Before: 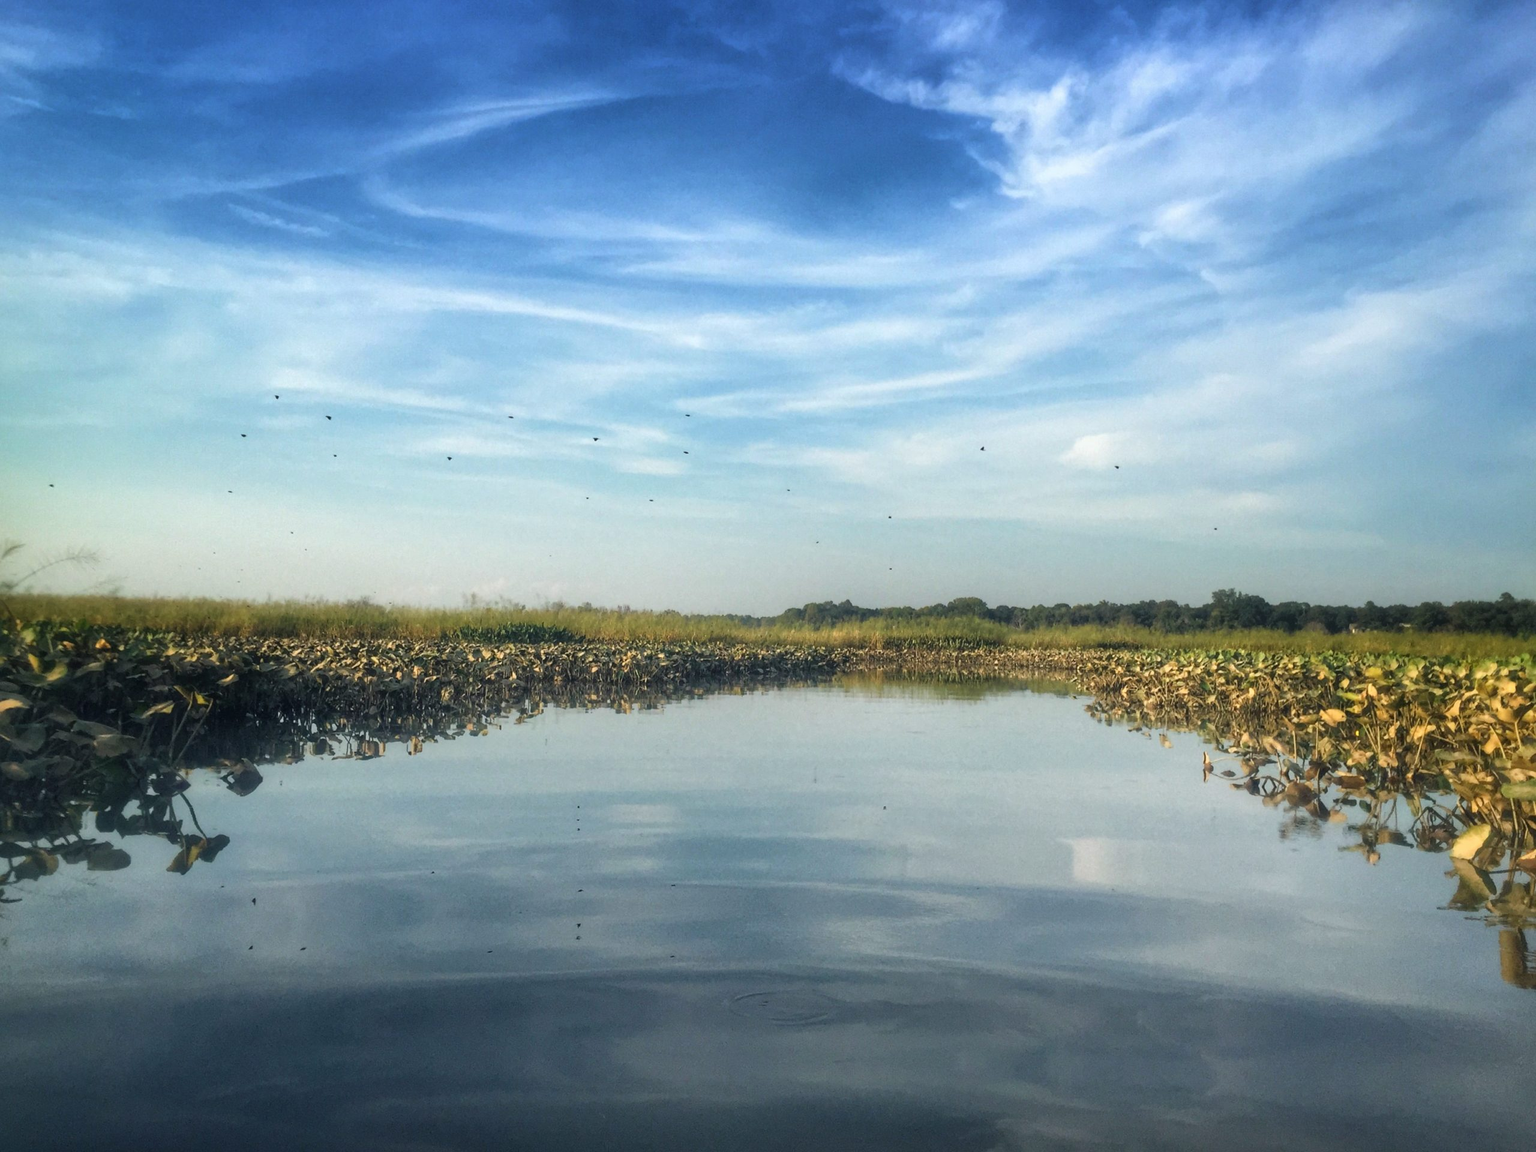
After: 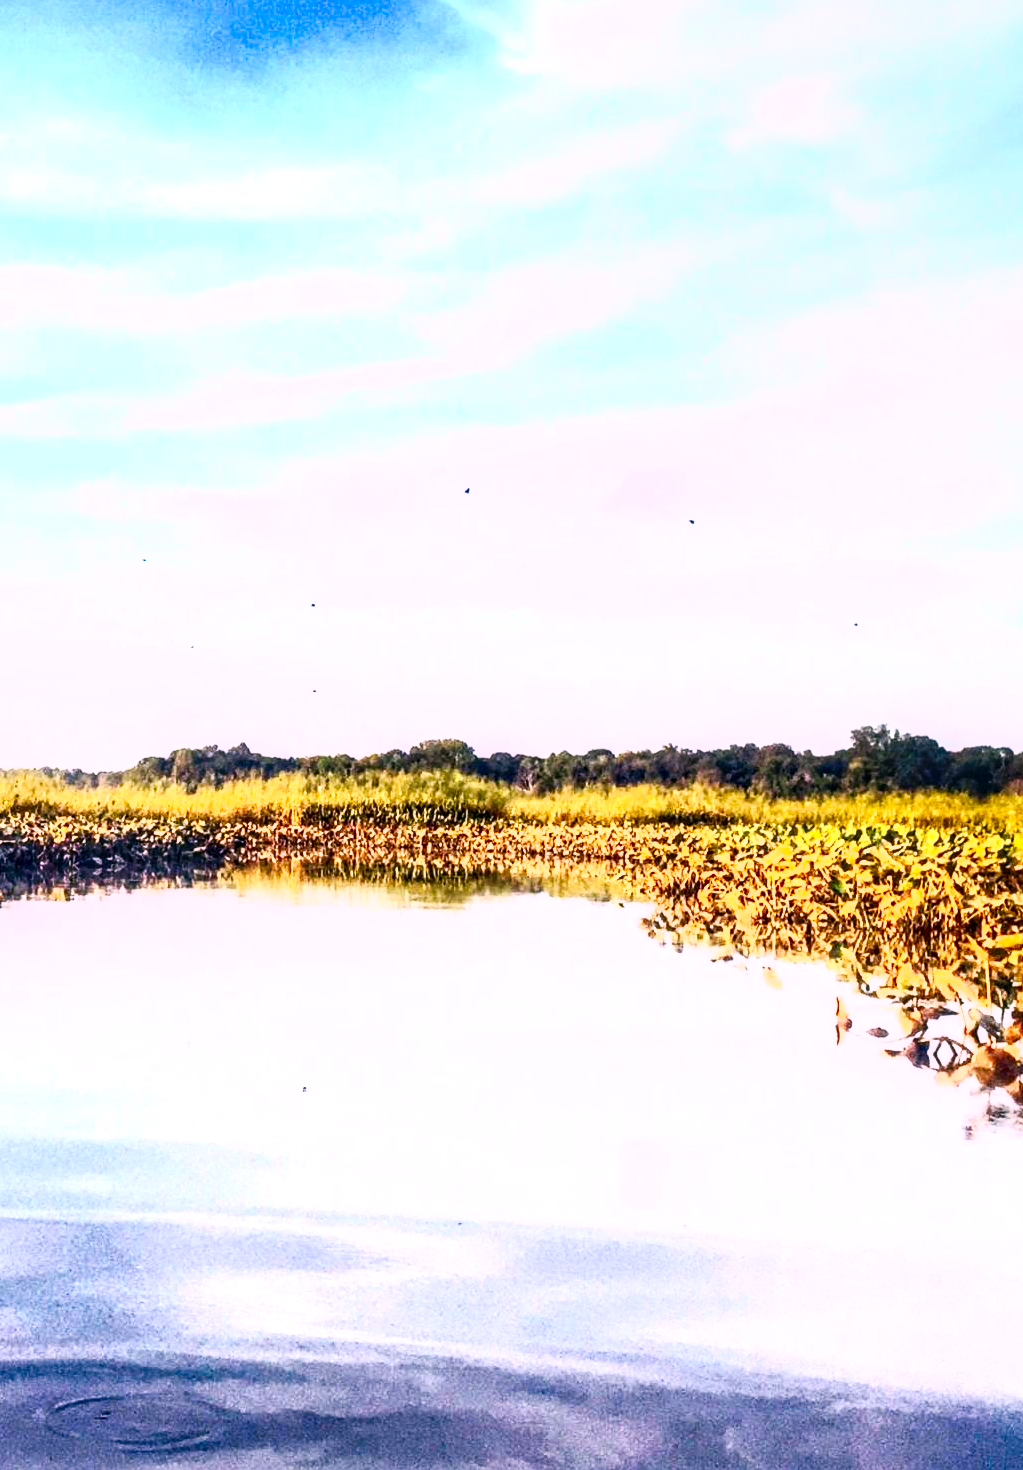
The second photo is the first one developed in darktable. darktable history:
white balance: red 1.188, blue 1.11
tone curve: curves: ch0 [(0, 0) (0.003, 0.02) (0.011, 0.021) (0.025, 0.022) (0.044, 0.023) (0.069, 0.026) (0.1, 0.04) (0.136, 0.06) (0.177, 0.092) (0.224, 0.127) (0.277, 0.176) (0.335, 0.258) (0.399, 0.349) (0.468, 0.444) (0.543, 0.546) (0.623, 0.649) (0.709, 0.754) (0.801, 0.842) (0.898, 0.922) (1, 1)], preserve colors none
crop: left 45.721%, top 13.393%, right 14.118%, bottom 10.01%
local contrast: highlights 60%, shadows 60%, detail 160%
contrast brightness saturation: contrast 1, brightness 1, saturation 1
